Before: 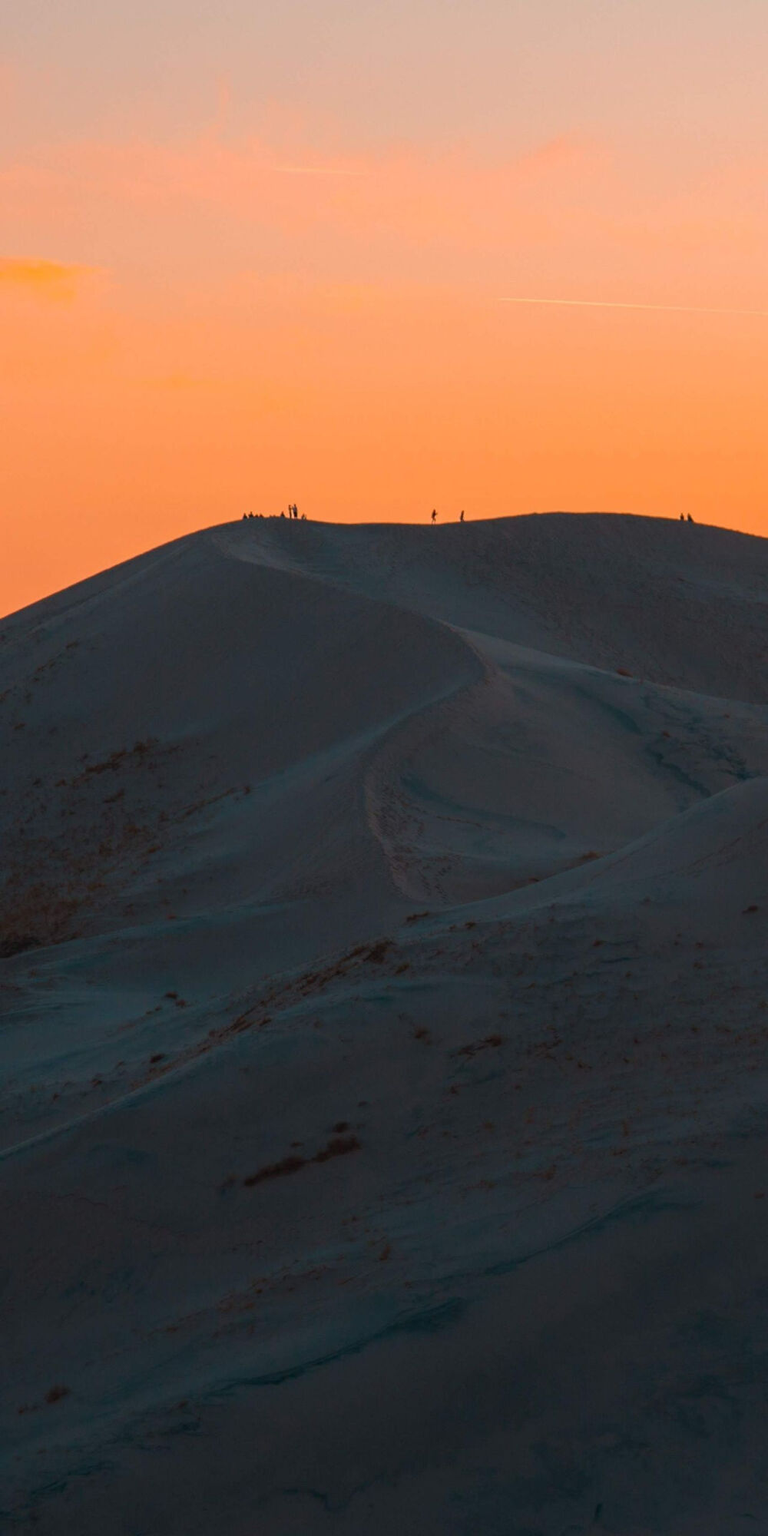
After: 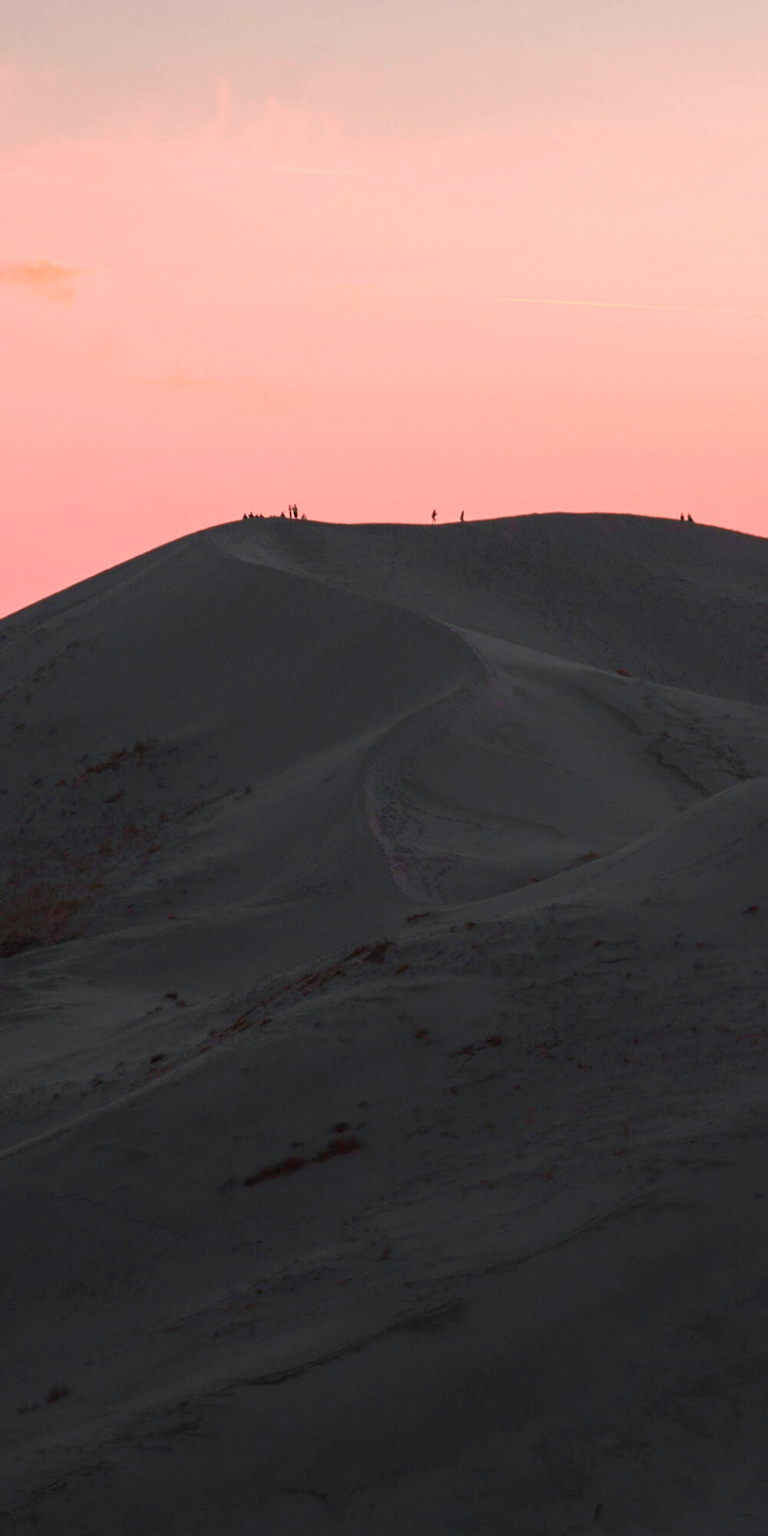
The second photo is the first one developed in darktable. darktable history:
color zones: curves: ch0 [(0.257, 0.558) (0.75, 0.565)]; ch1 [(0.004, 0.857) (0.14, 0.416) (0.257, 0.695) (0.442, 0.032) (0.736, 0.266) (0.891, 0.741)]; ch2 [(0, 0.623) (0.112, 0.436) (0.271, 0.474) (0.516, 0.64) (0.743, 0.286)], mix 26.87%
